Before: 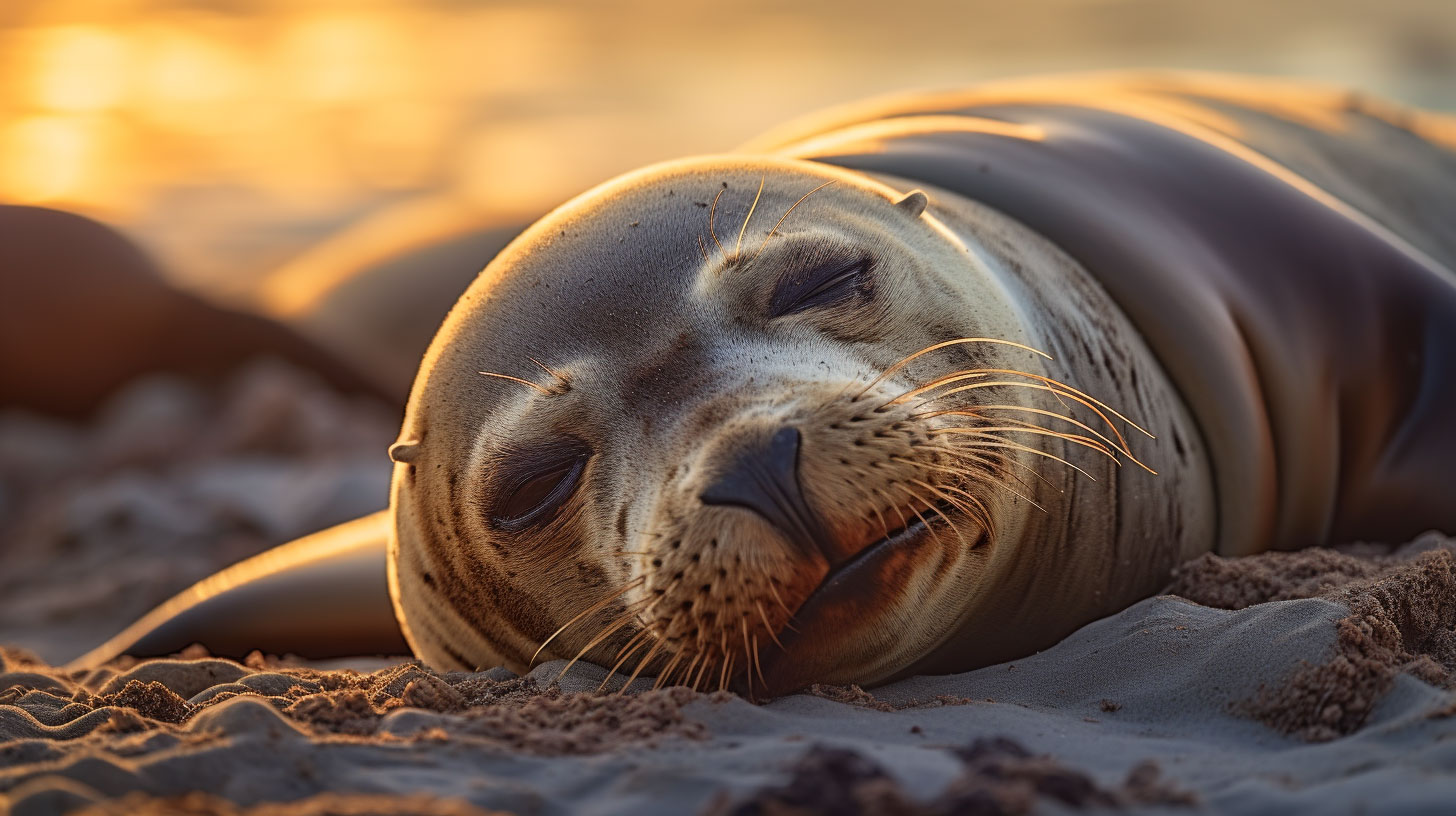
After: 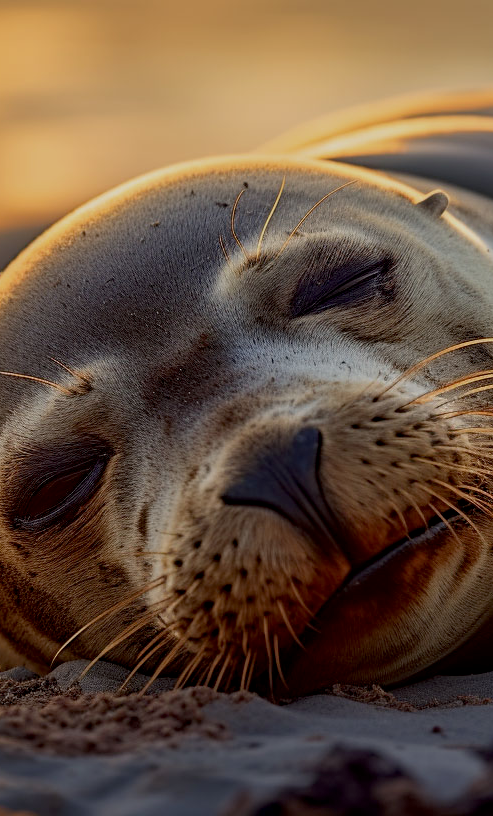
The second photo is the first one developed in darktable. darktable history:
exposure: black level correction 0.011, exposure -0.479 EV, compensate highlight preservation false
crop: left 32.933%, right 33.171%
